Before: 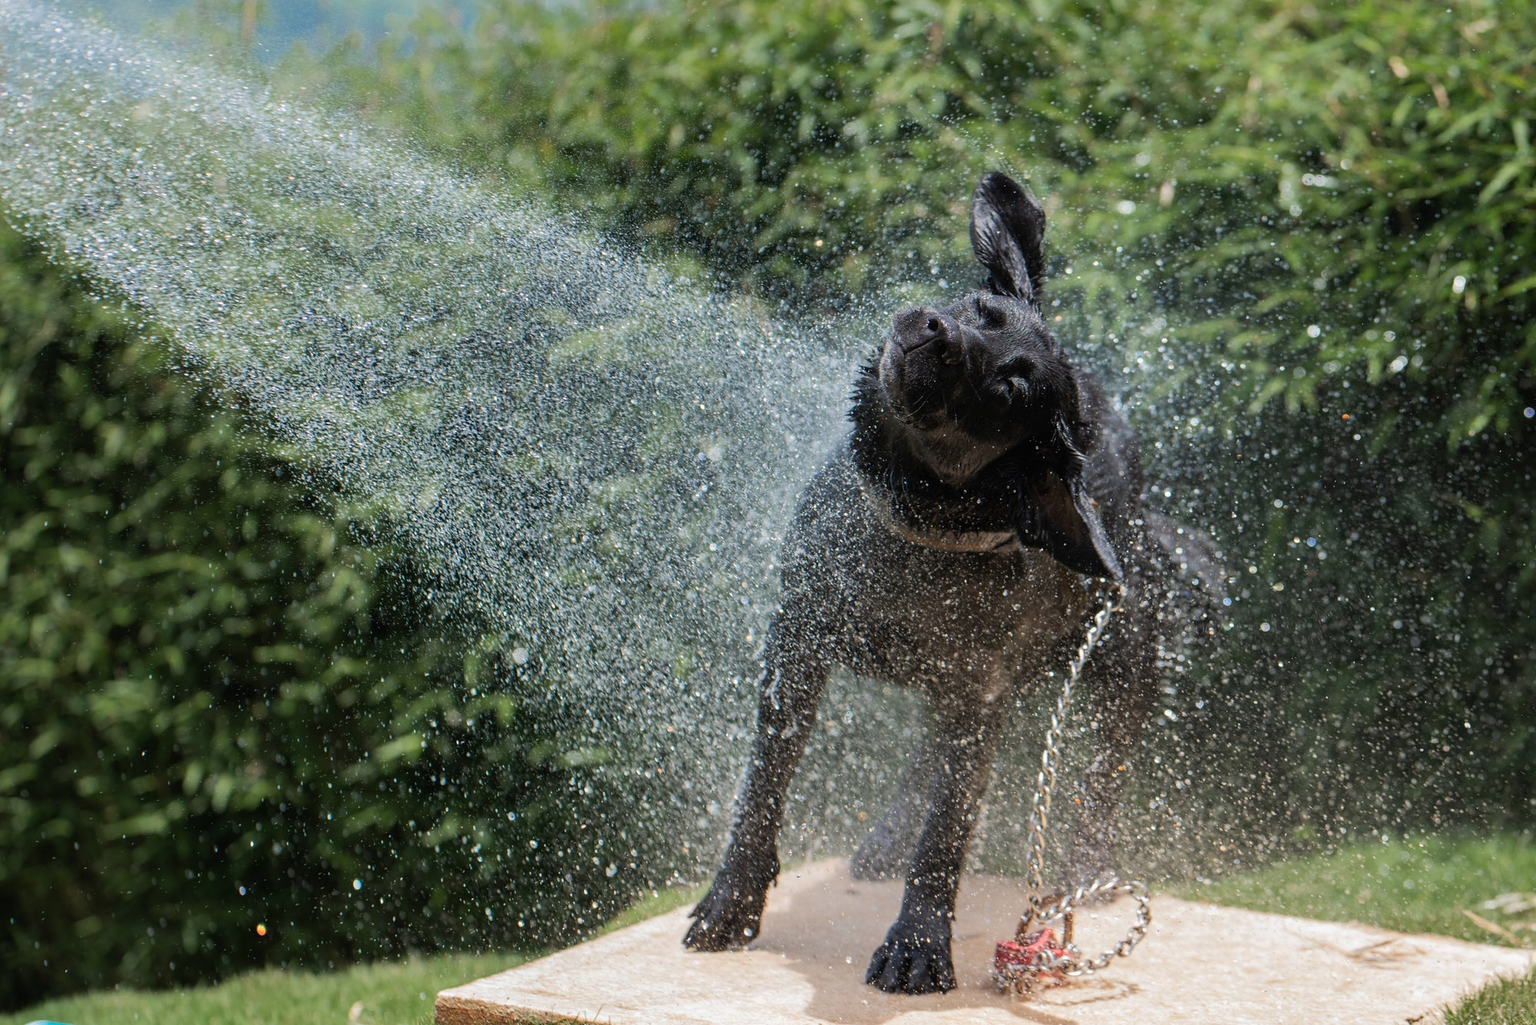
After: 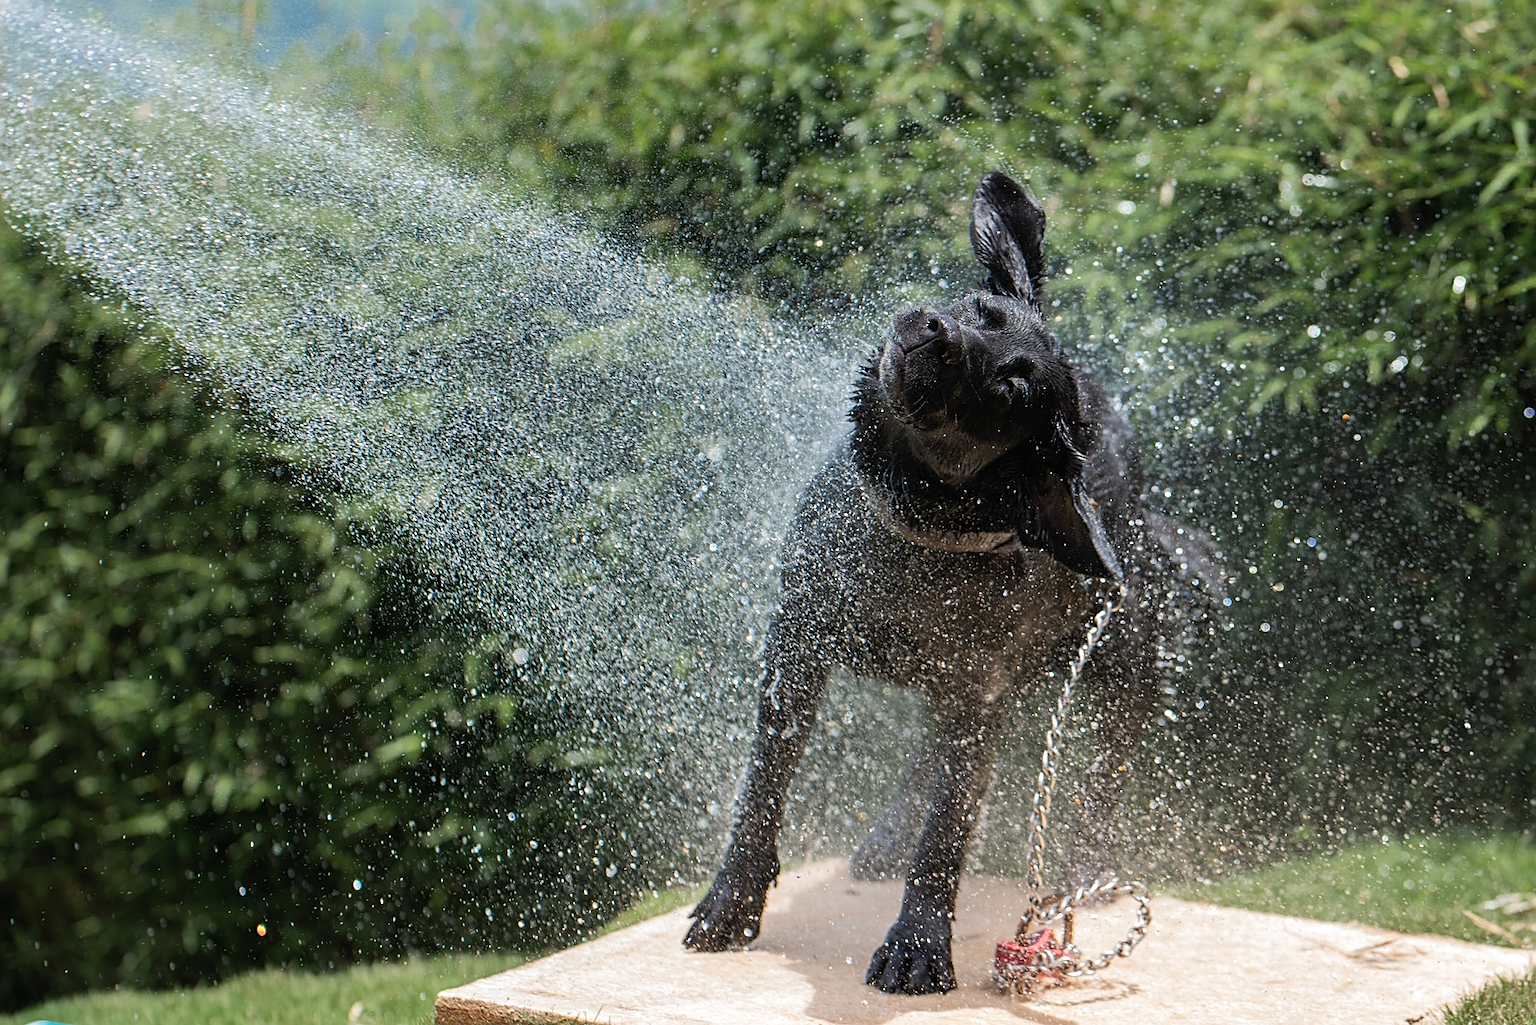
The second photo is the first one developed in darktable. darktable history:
shadows and highlights: shadows -12.5, white point adjustment 4, highlights 28.33
sharpen: on, module defaults
